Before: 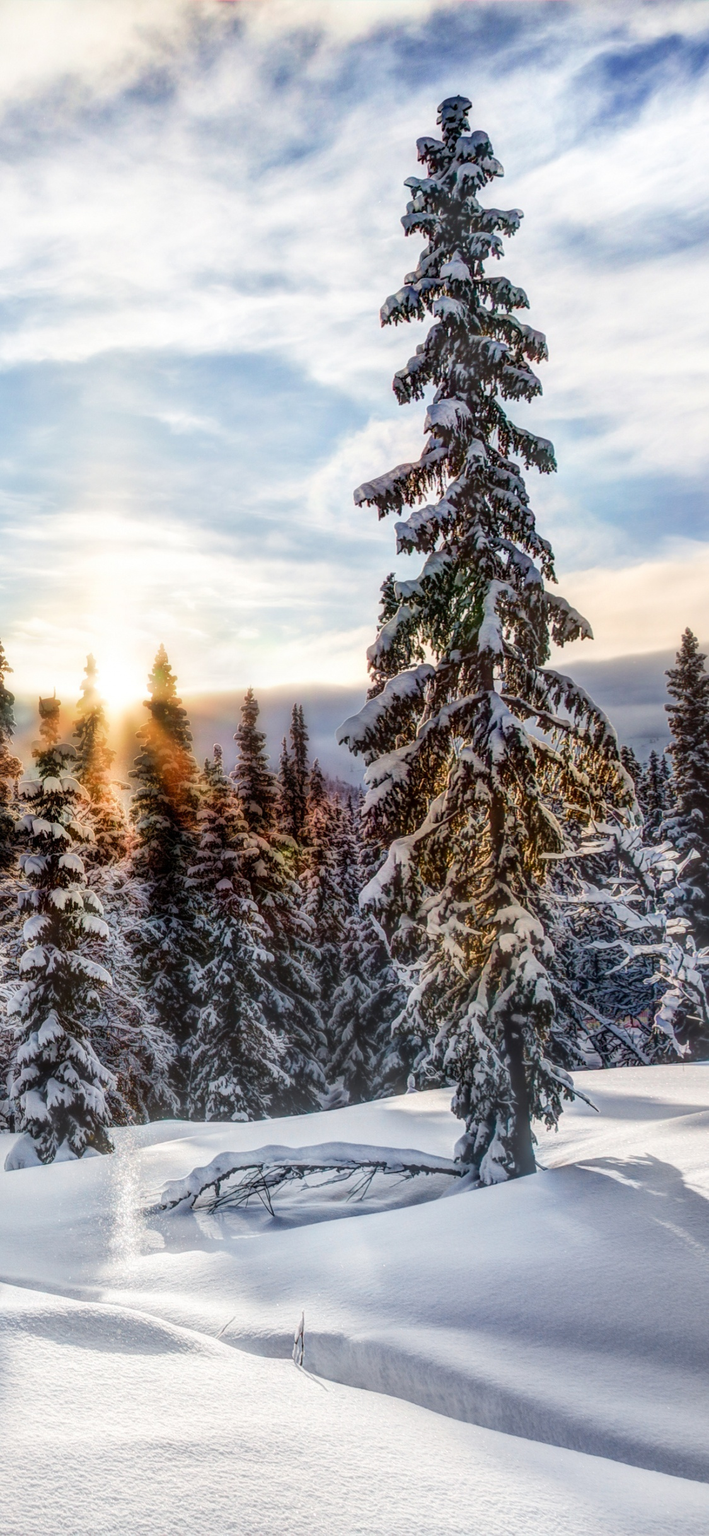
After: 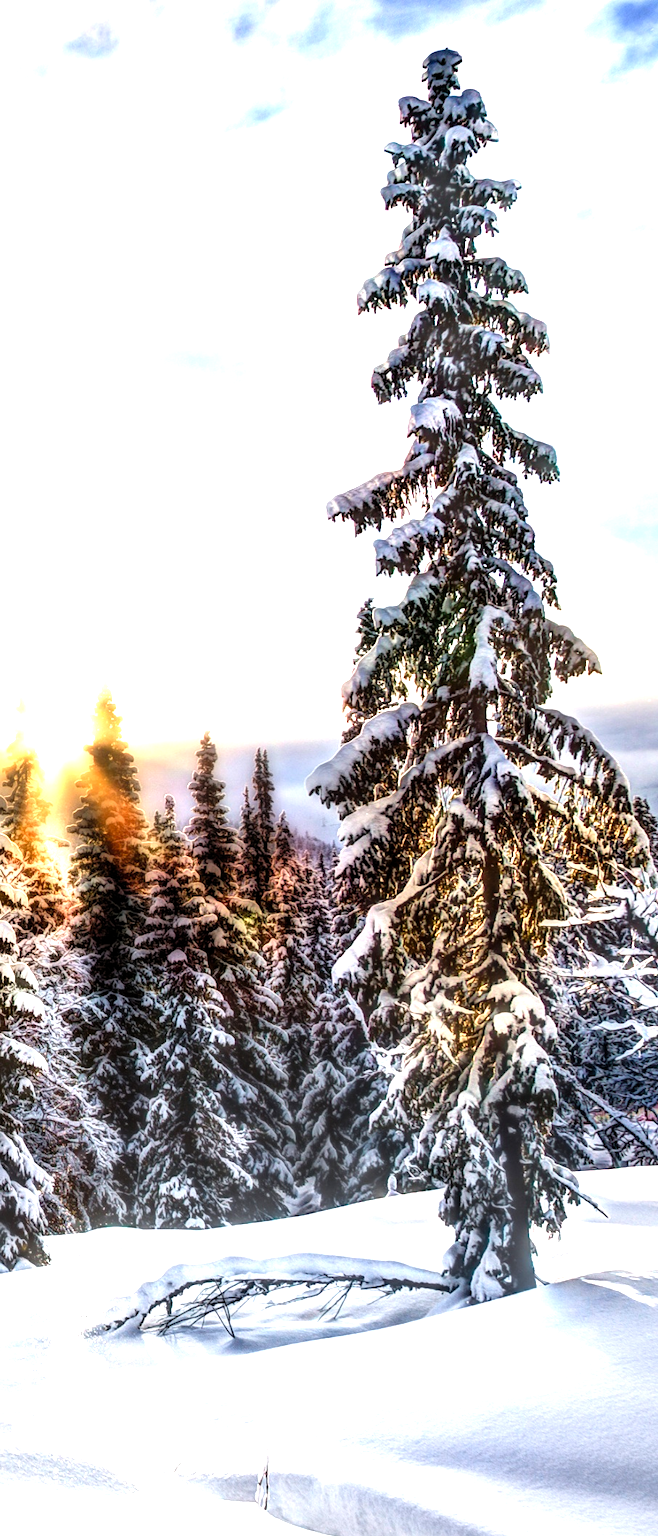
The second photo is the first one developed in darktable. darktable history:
levels: levels [0.012, 0.367, 0.697]
crop: left 10.007%, top 3.528%, right 9.312%, bottom 9.532%
